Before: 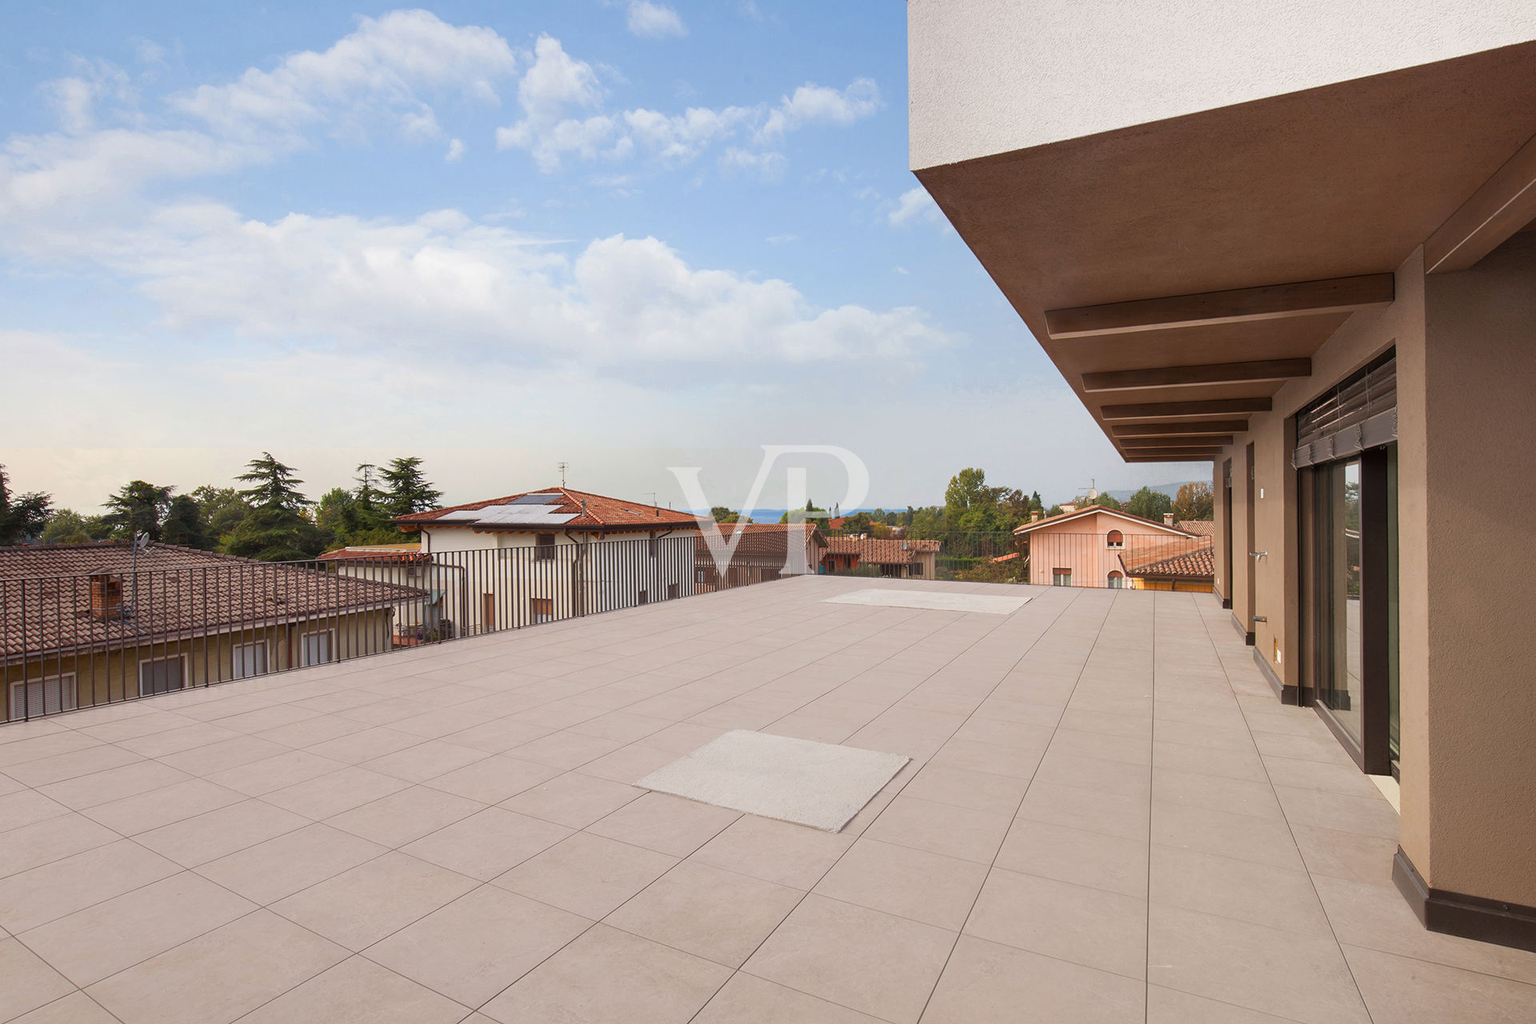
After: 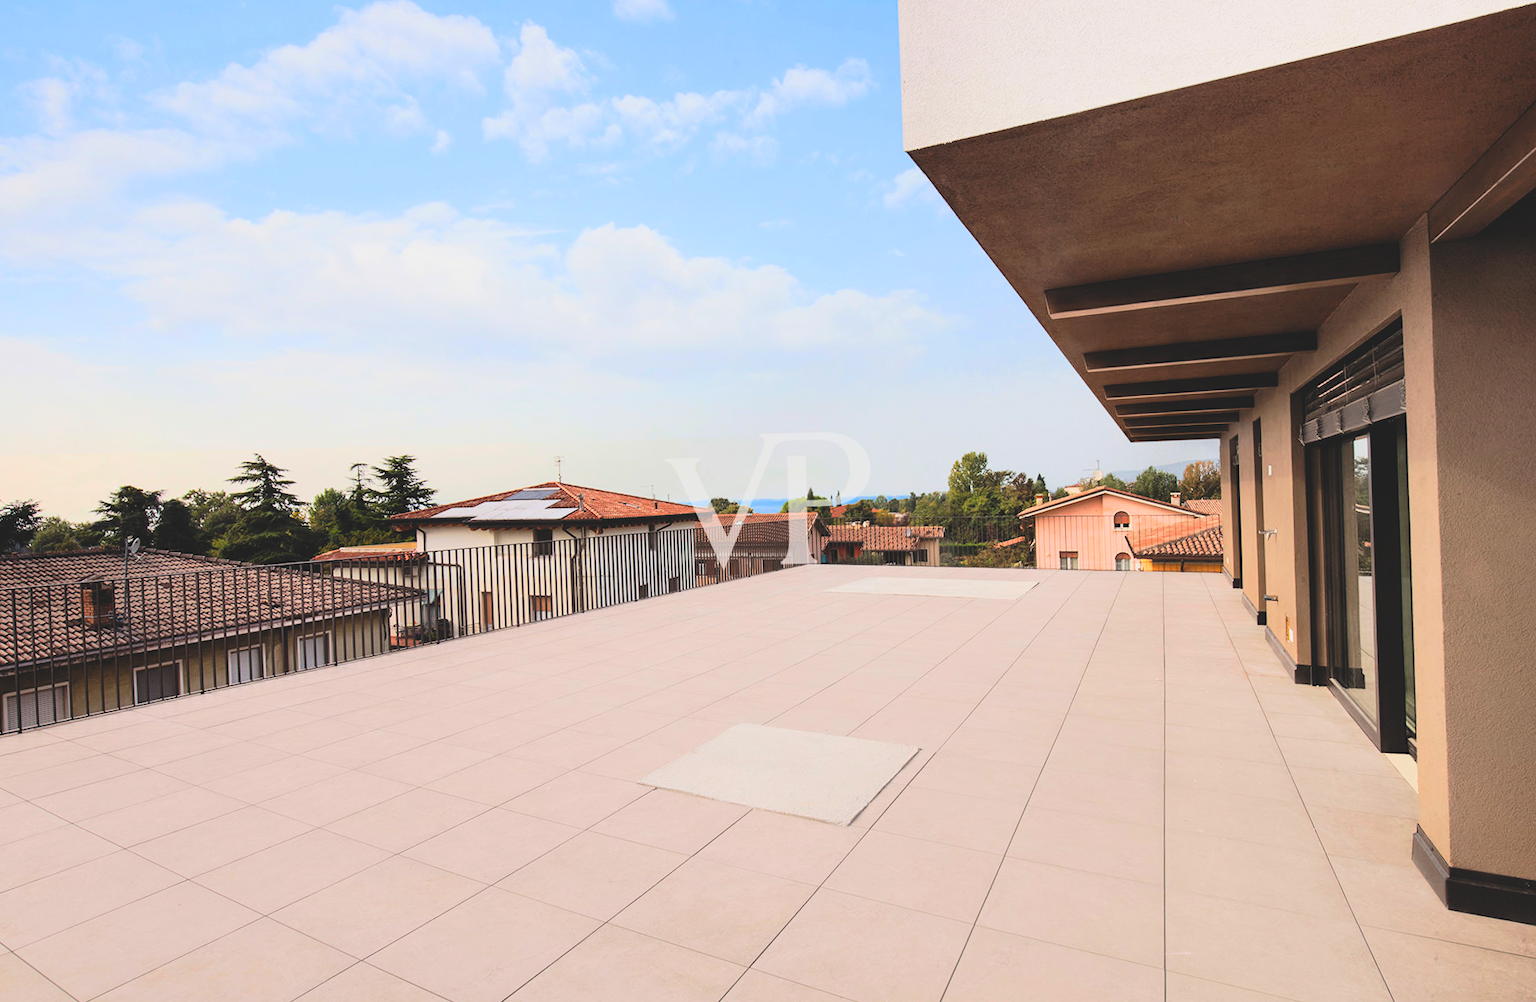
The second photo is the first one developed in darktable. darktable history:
tone curve: curves: ch0 [(0, 0) (0.003, 0.126) (0.011, 0.129) (0.025, 0.133) (0.044, 0.143) (0.069, 0.155) (0.1, 0.17) (0.136, 0.189) (0.177, 0.217) (0.224, 0.25) (0.277, 0.293) (0.335, 0.346) (0.399, 0.398) (0.468, 0.456) (0.543, 0.517) (0.623, 0.583) (0.709, 0.659) (0.801, 0.756) (0.898, 0.856) (1, 1)], preserve colors none
contrast brightness saturation: contrast 0.24, brightness 0.26, saturation 0.39
filmic rgb: black relative exposure -5 EV, hardness 2.88, contrast 1.4, highlights saturation mix -30%
rotate and perspective: rotation -1.42°, crop left 0.016, crop right 0.984, crop top 0.035, crop bottom 0.965
